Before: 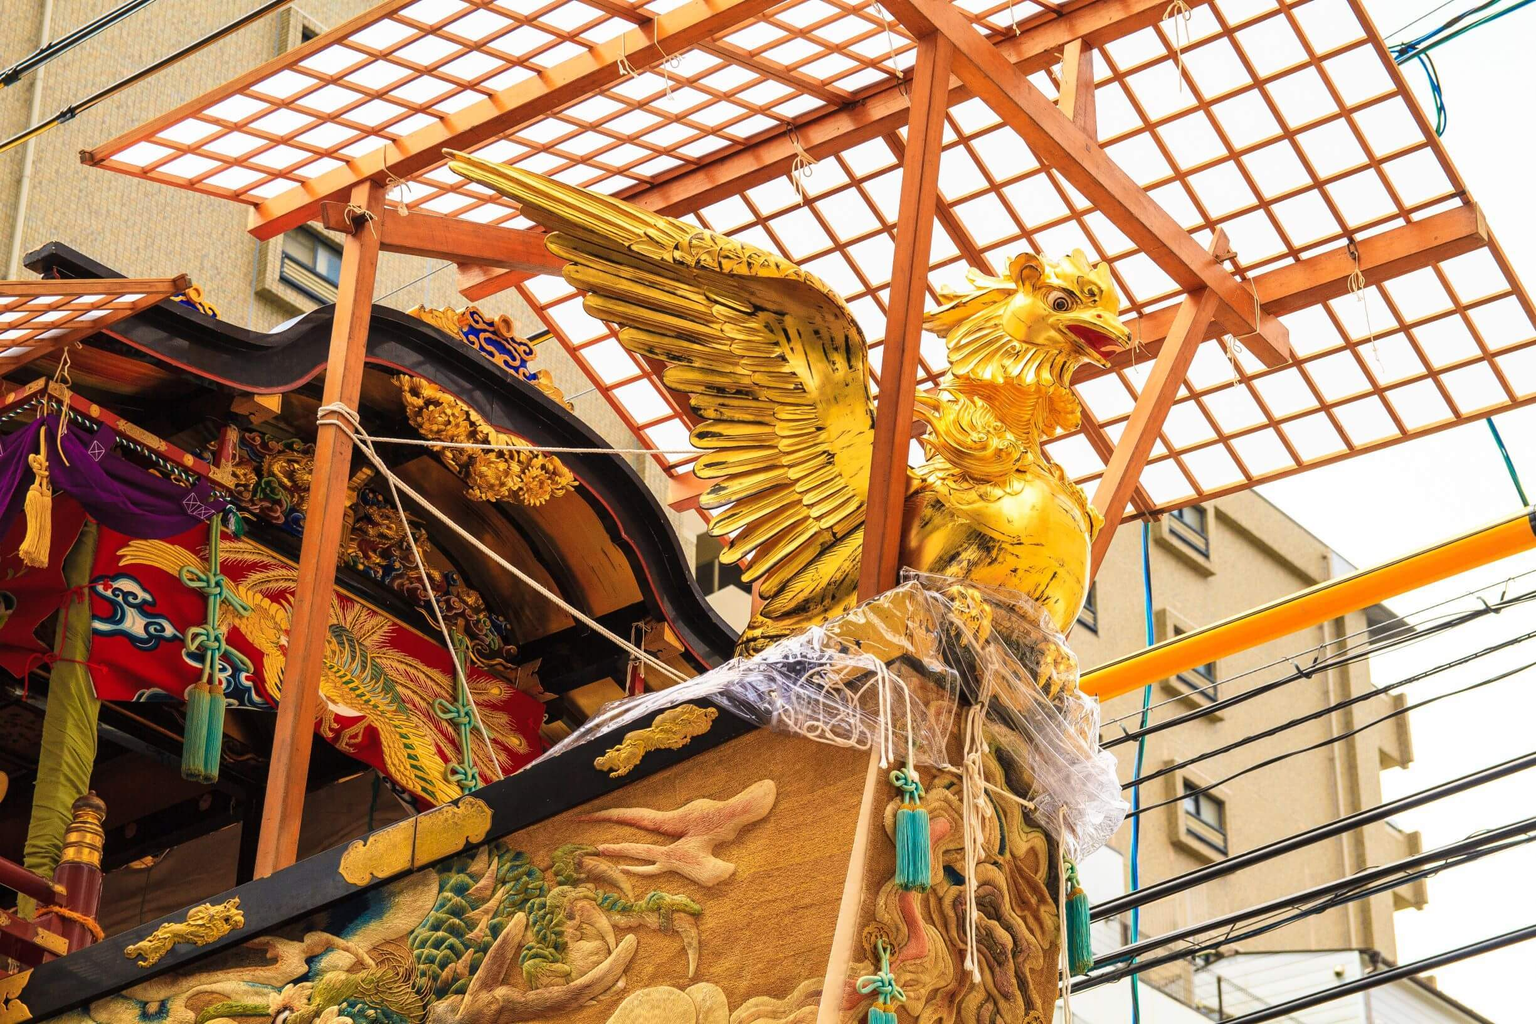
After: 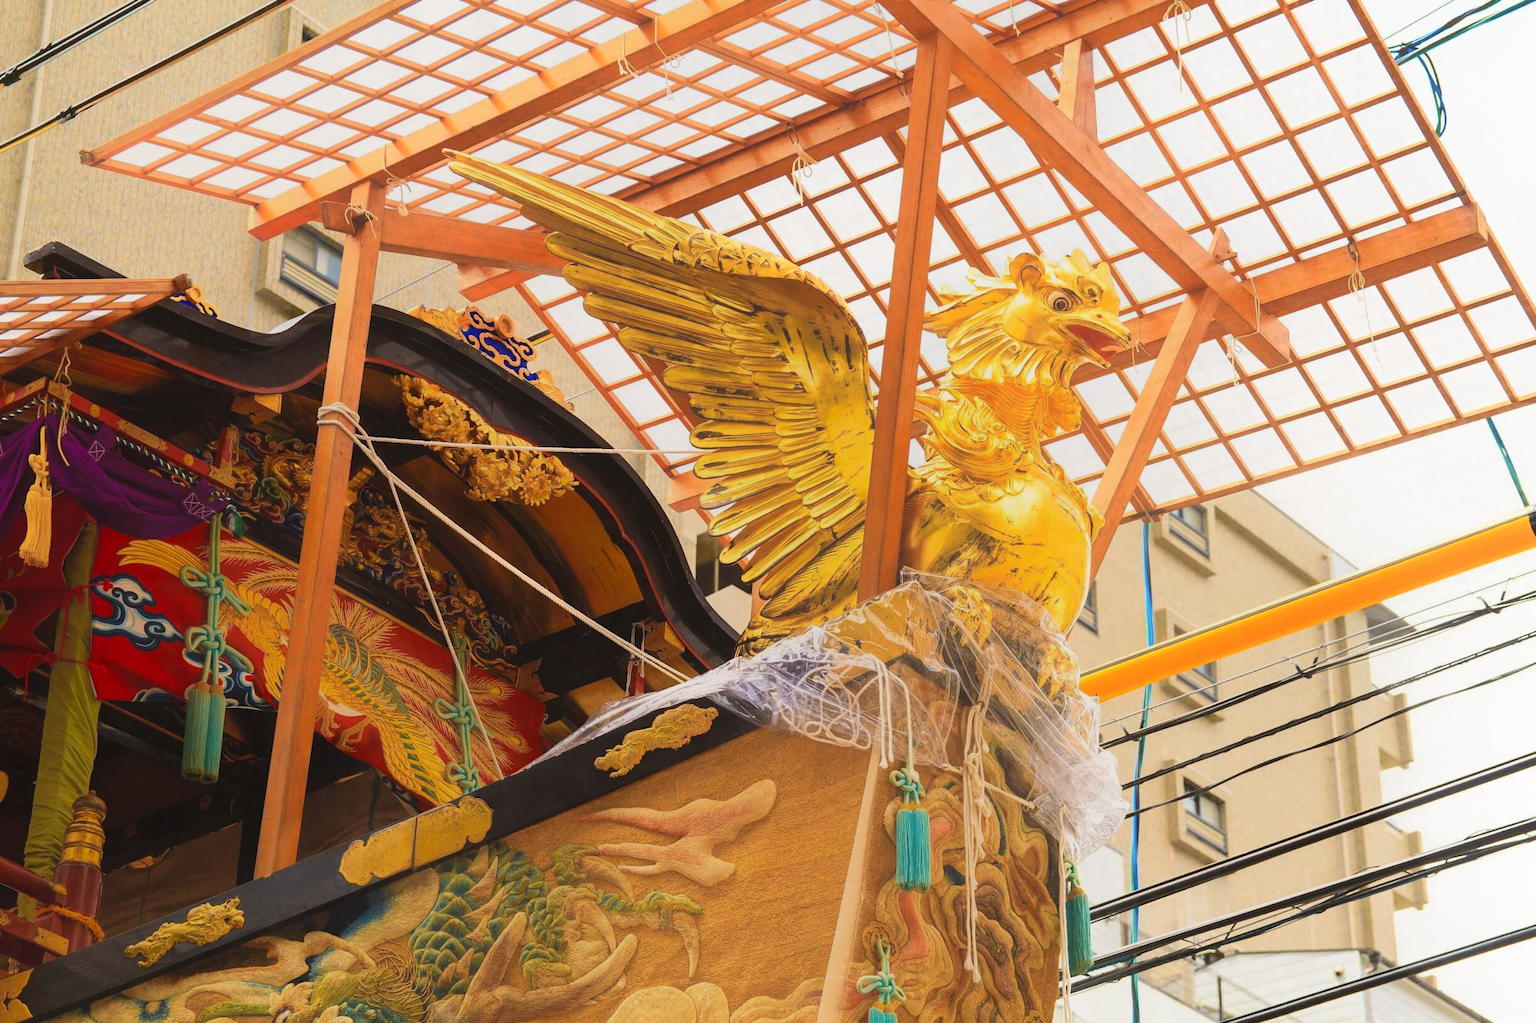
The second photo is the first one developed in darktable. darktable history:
contrast equalizer: octaves 7, y [[0.6 ×6], [0.55 ×6], [0 ×6], [0 ×6], [0 ×6]], mix -1
tone equalizer: on, module defaults
